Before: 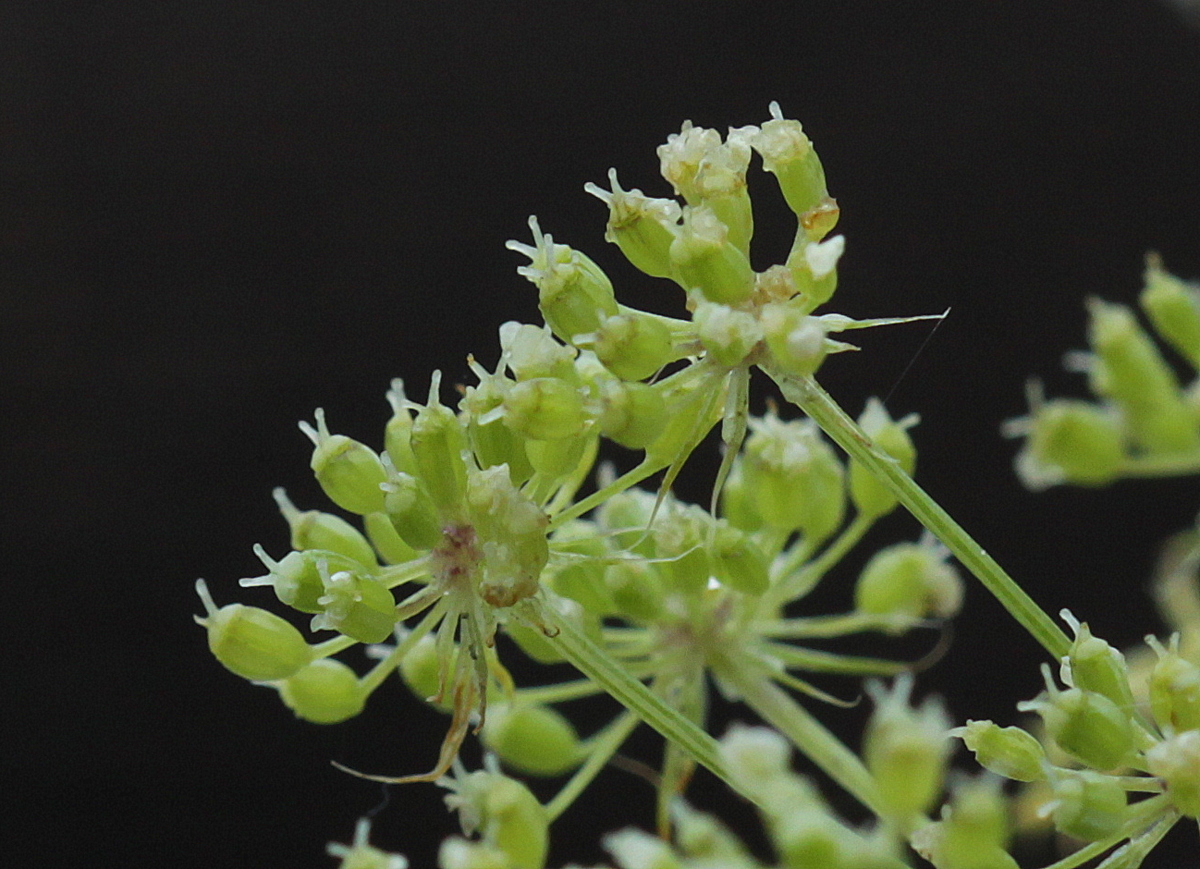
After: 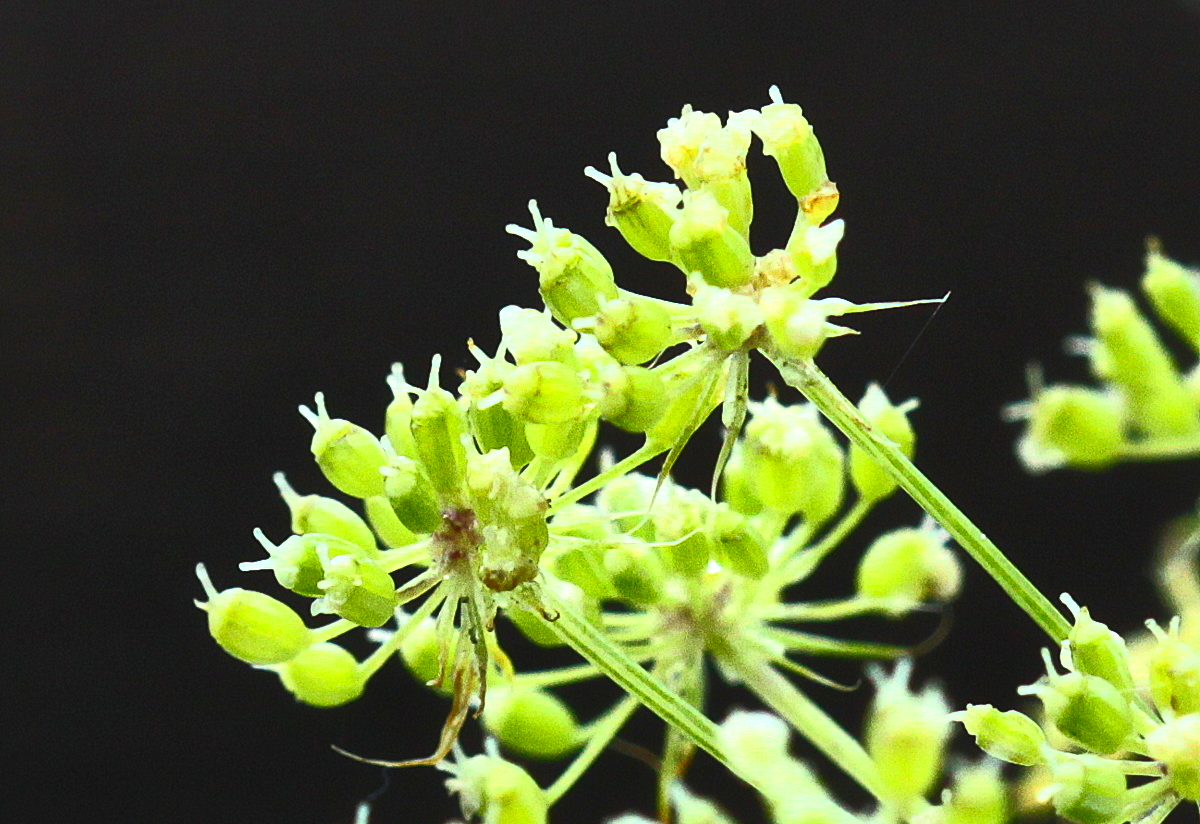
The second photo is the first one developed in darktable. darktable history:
crop and rotate: top 1.936%, bottom 3.171%
contrast equalizer: octaves 7, y [[0.5, 0.488, 0.462, 0.461, 0.491, 0.5], [0.5 ×6], [0.5 ×6], [0 ×6], [0 ×6]]
local contrast: mode bilateral grid, contrast 26, coarseness 61, detail 152%, midtone range 0.2
contrast brightness saturation: contrast 0.834, brightness 0.602, saturation 0.605
